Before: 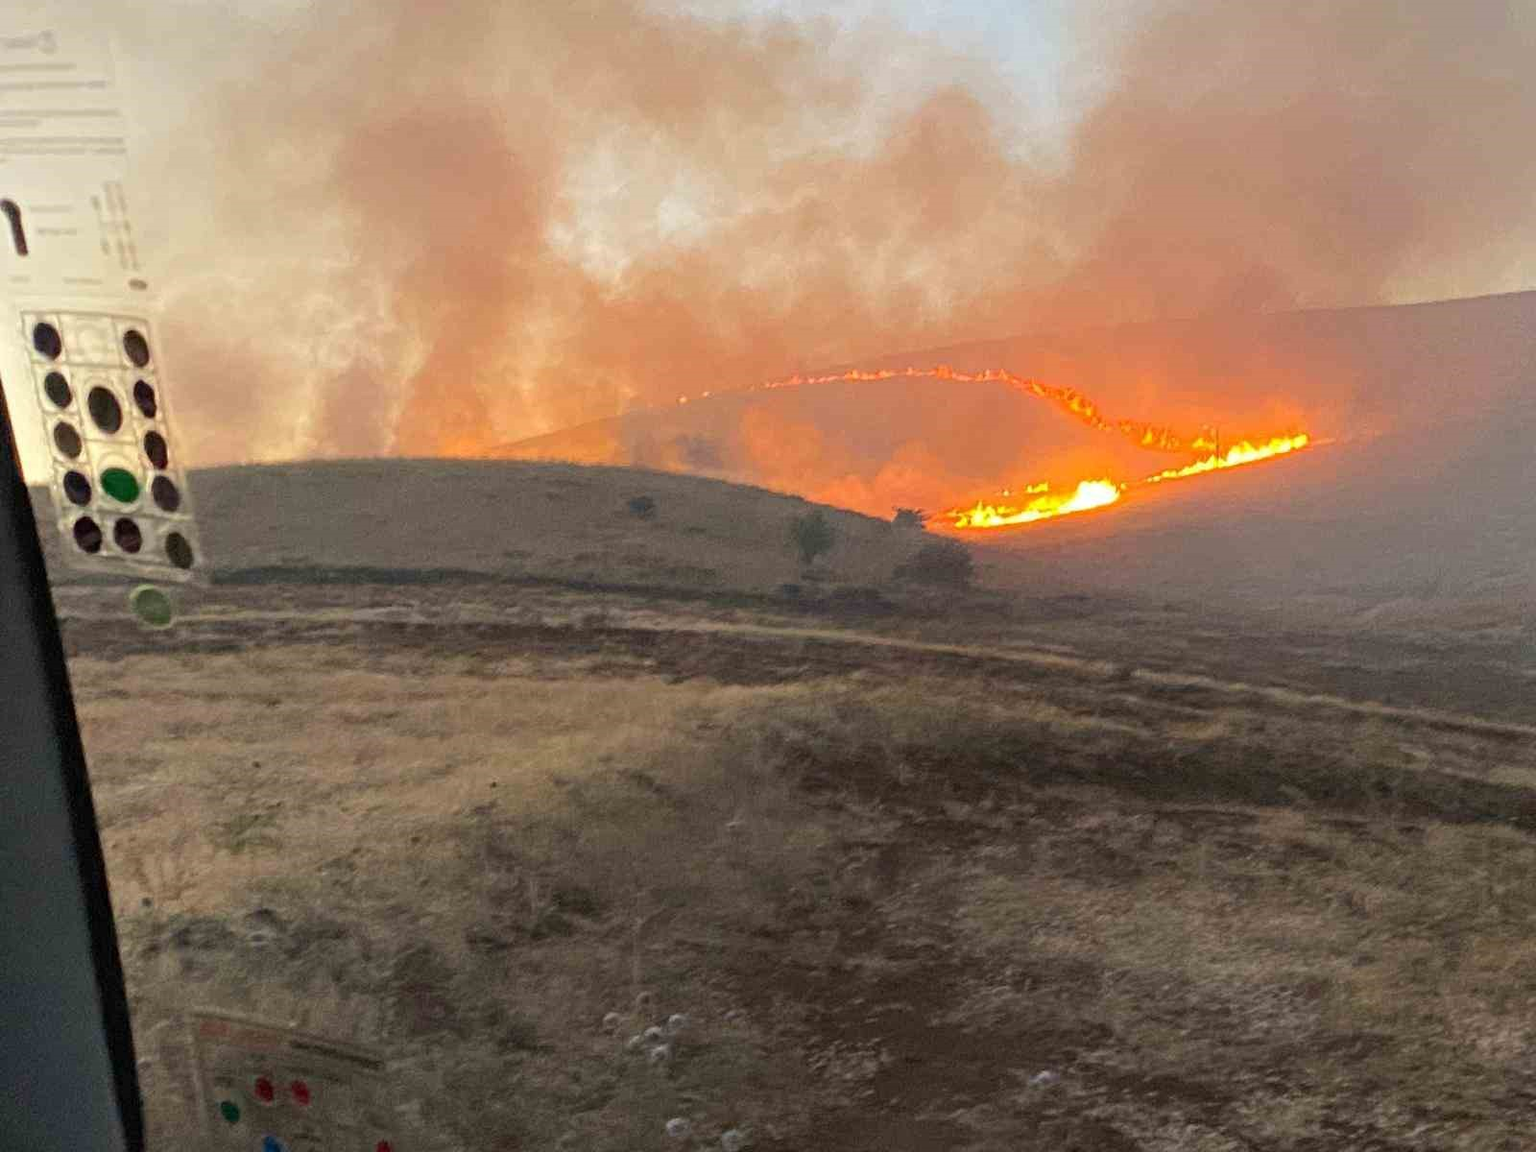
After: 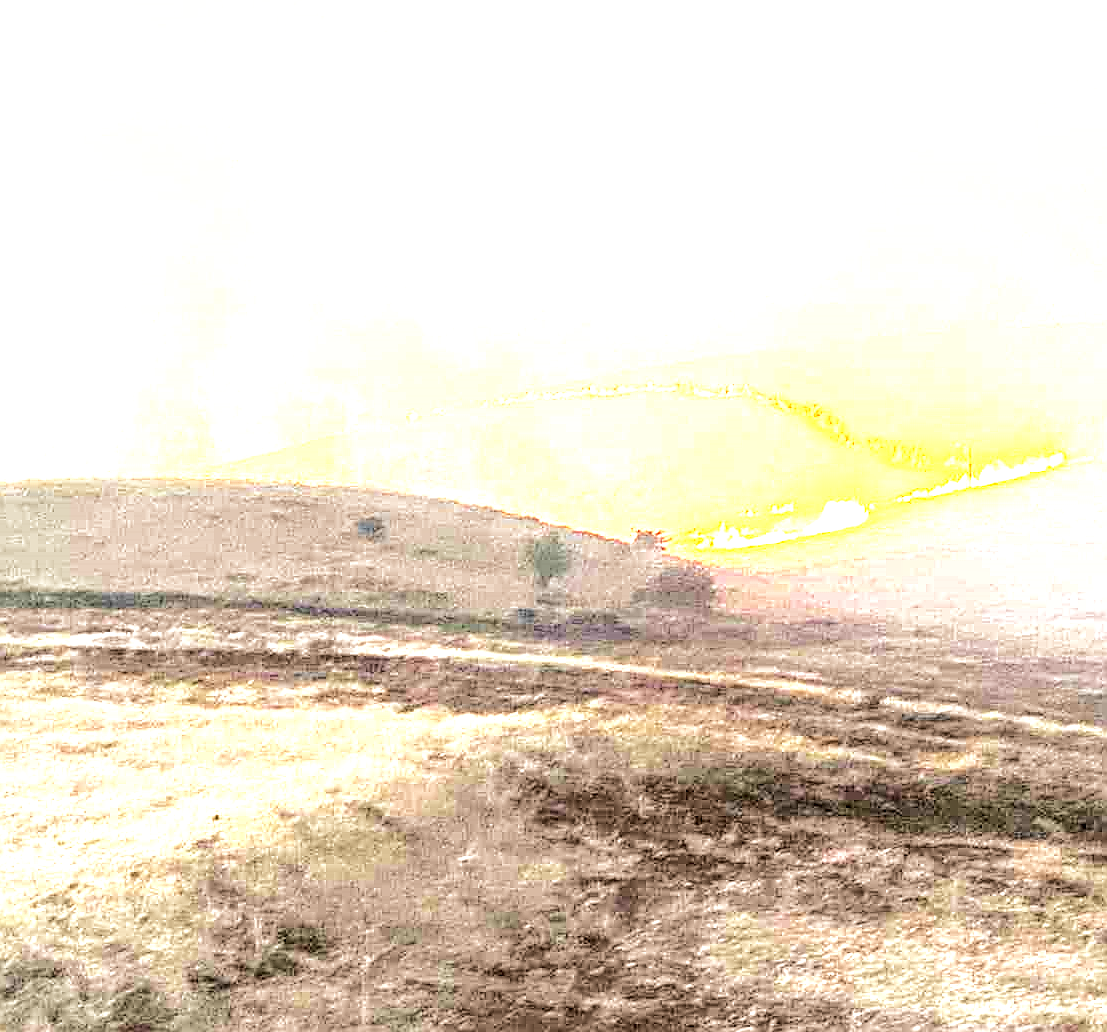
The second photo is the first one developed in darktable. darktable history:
sharpen: radius 1.35, amount 1.25, threshold 0.608
crop: left 18.675%, right 12.096%, bottom 13.966%
tone curve: curves: ch0 [(0, 0) (0.003, 0.009) (0.011, 0.013) (0.025, 0.022) (0.044, 0.039) (0.069, 0.055) (0.1, 0.077) (0.136, 0.113) (0.177, 0.158) (0.224, 0.213) (0.277, 0.289) (0.335, 0.367) (0.399, 0.451) (0.468, 0.532) (0.543, 0.615) (0.623, 0.696) (0.709, 0.755) (0.801, 0.818) (0.898, 0.893) (1, 1)], color space Lab, independent channels, preserve colors none
local contrast: highlights 18%, detail 187%
base curve: curves: ch0 [(0, 0) (0.495, 0.917) (1, 1)], preserve colors none
velvia: strength 8.8%
exposure: black level correction 0, exposure 1.531 EV, compensate highlight preservation false
